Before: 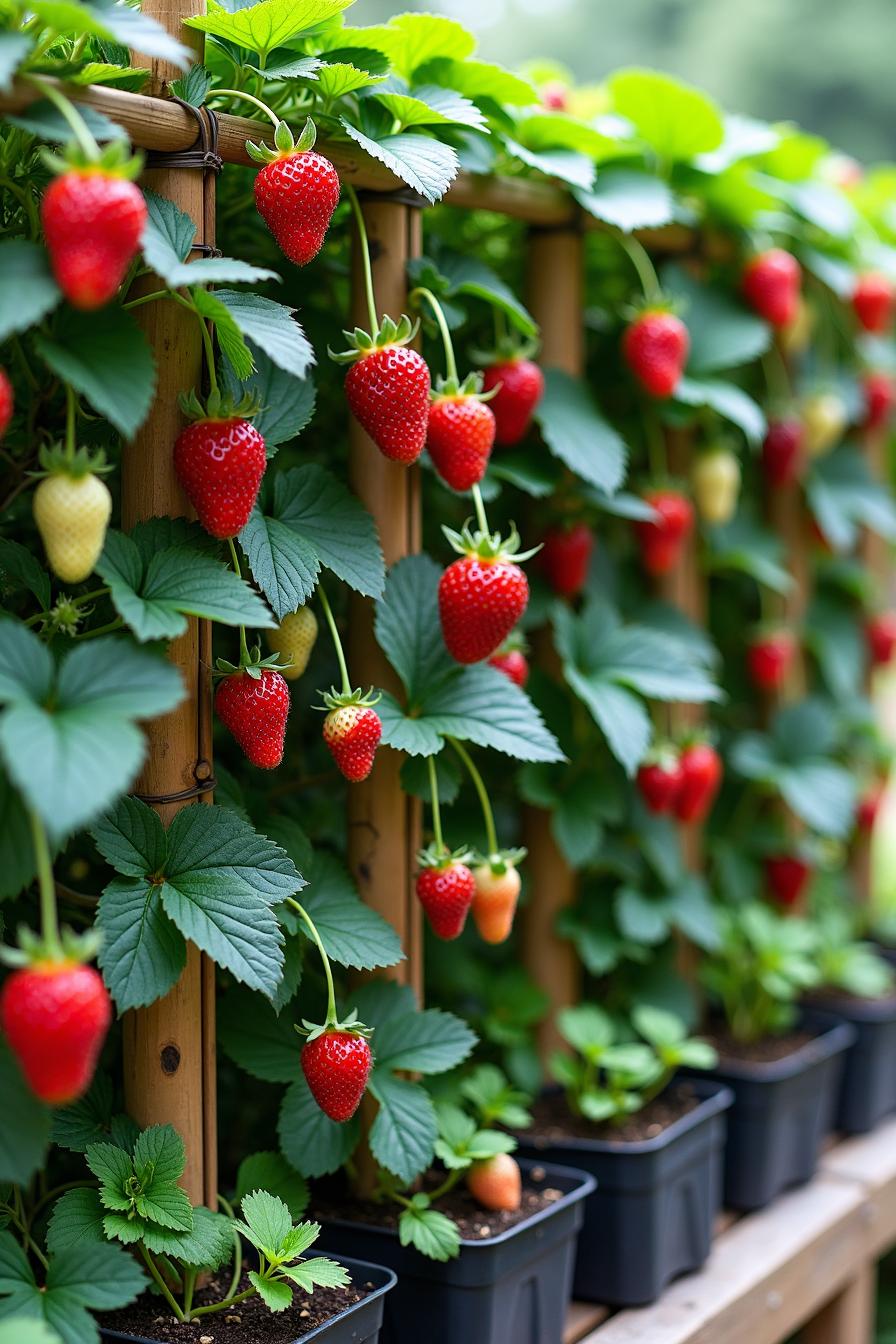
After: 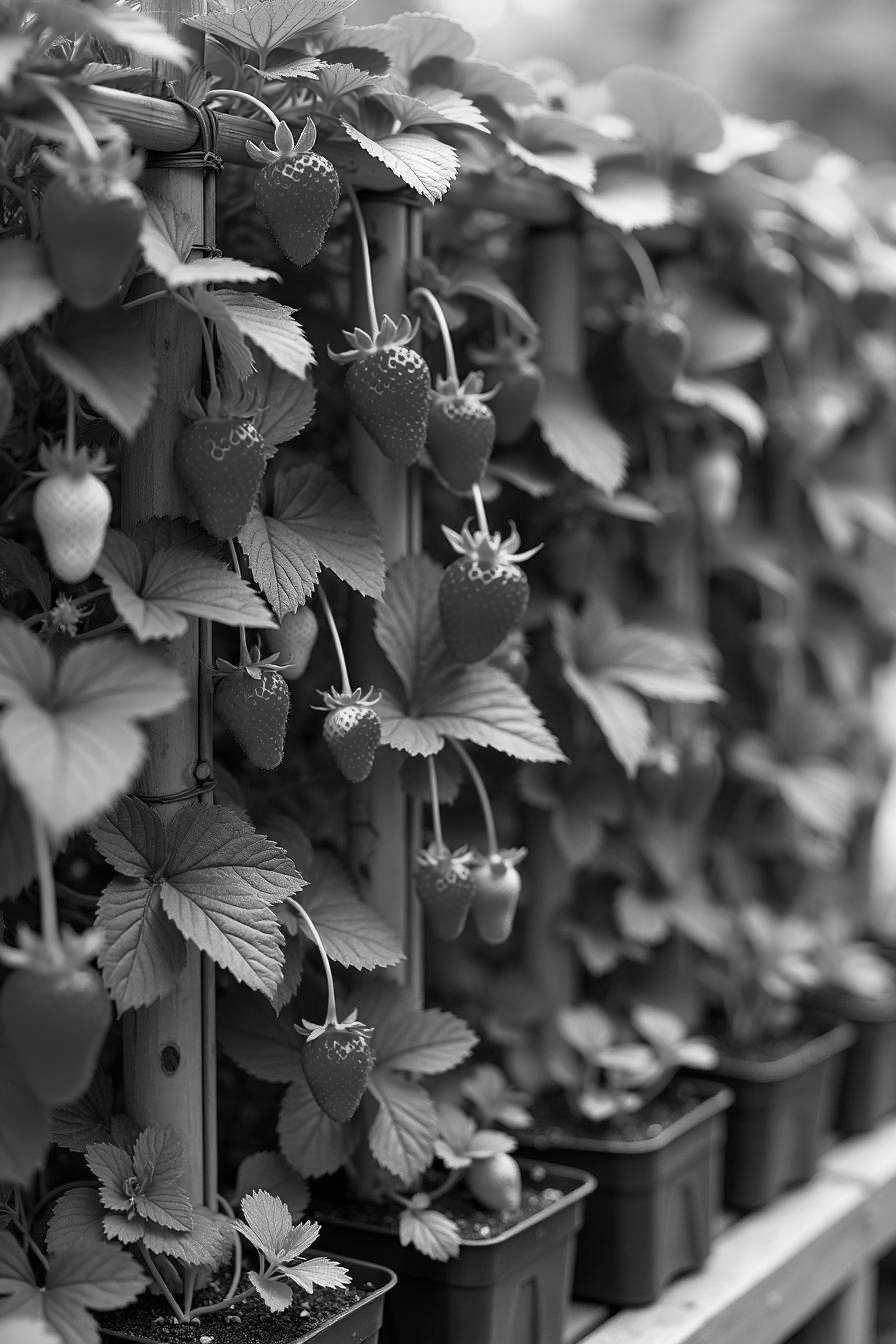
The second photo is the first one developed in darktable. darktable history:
white balance: red 1.138, green 0.996, blue 0.812
monochrome: a 0, b 0, size 0.5, highlights 0.57
